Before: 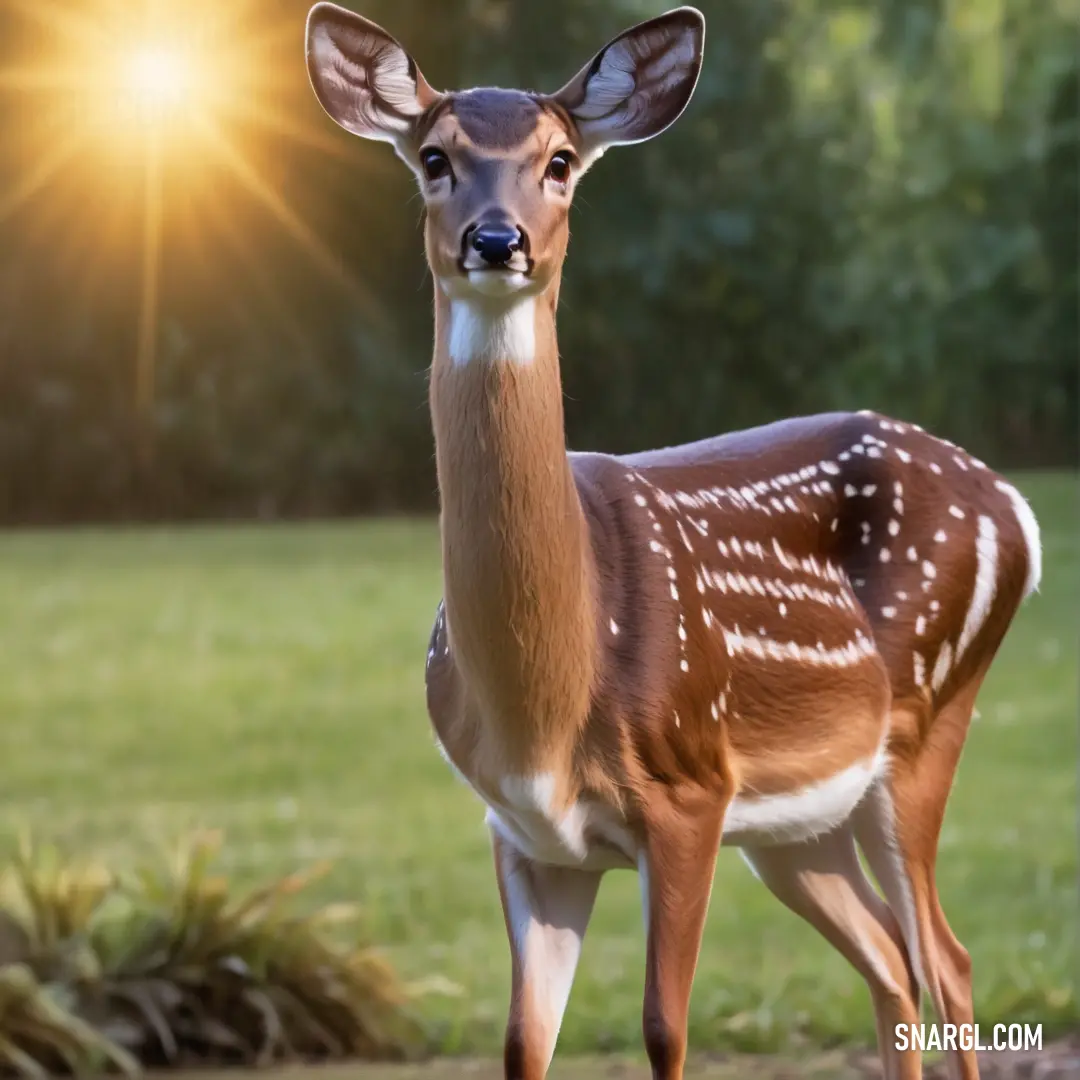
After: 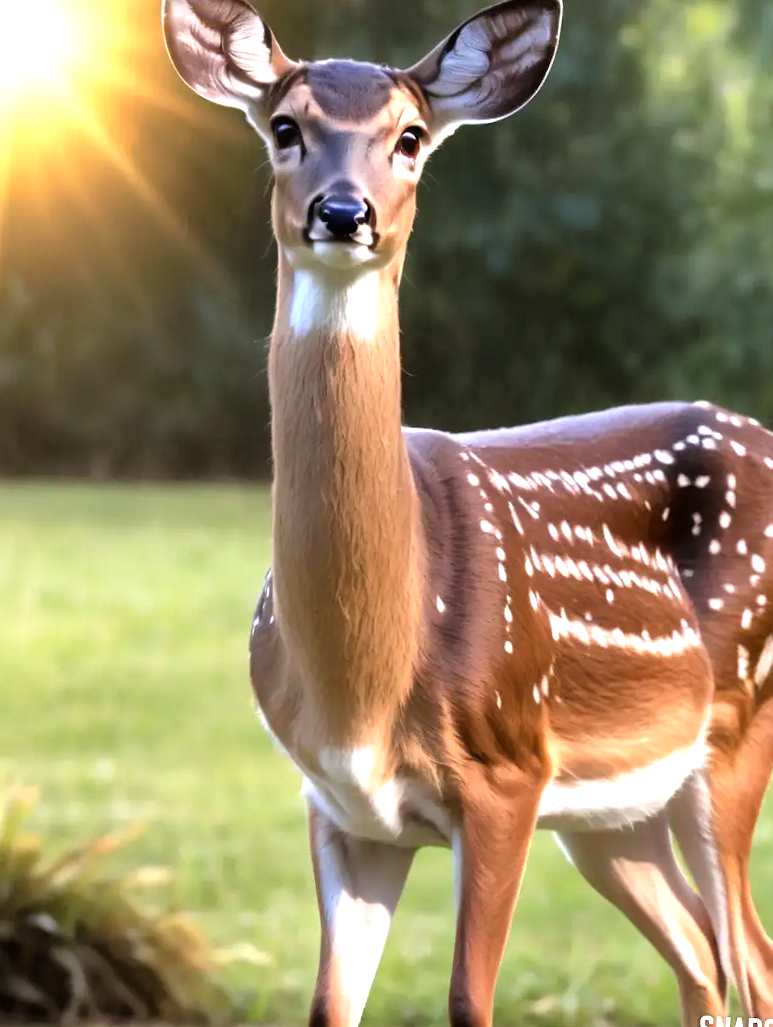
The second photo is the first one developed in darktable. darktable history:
crop and rotate: angle -2.97°, left 13.927%, top 0.032%, right 10.841%, bottom 0.051%
exposure: compensate highlight preservation false
tone equalizer: -8 EV -1.08 EV, -7 EV -1.03 EV, -6 EV -0.888 EV, -5 EV -0.579 EV, -3 EV 0.549 EV, -2 EV 0.841 EV, -1 EV 0.999 EV, +0 EV 1.08 EV
